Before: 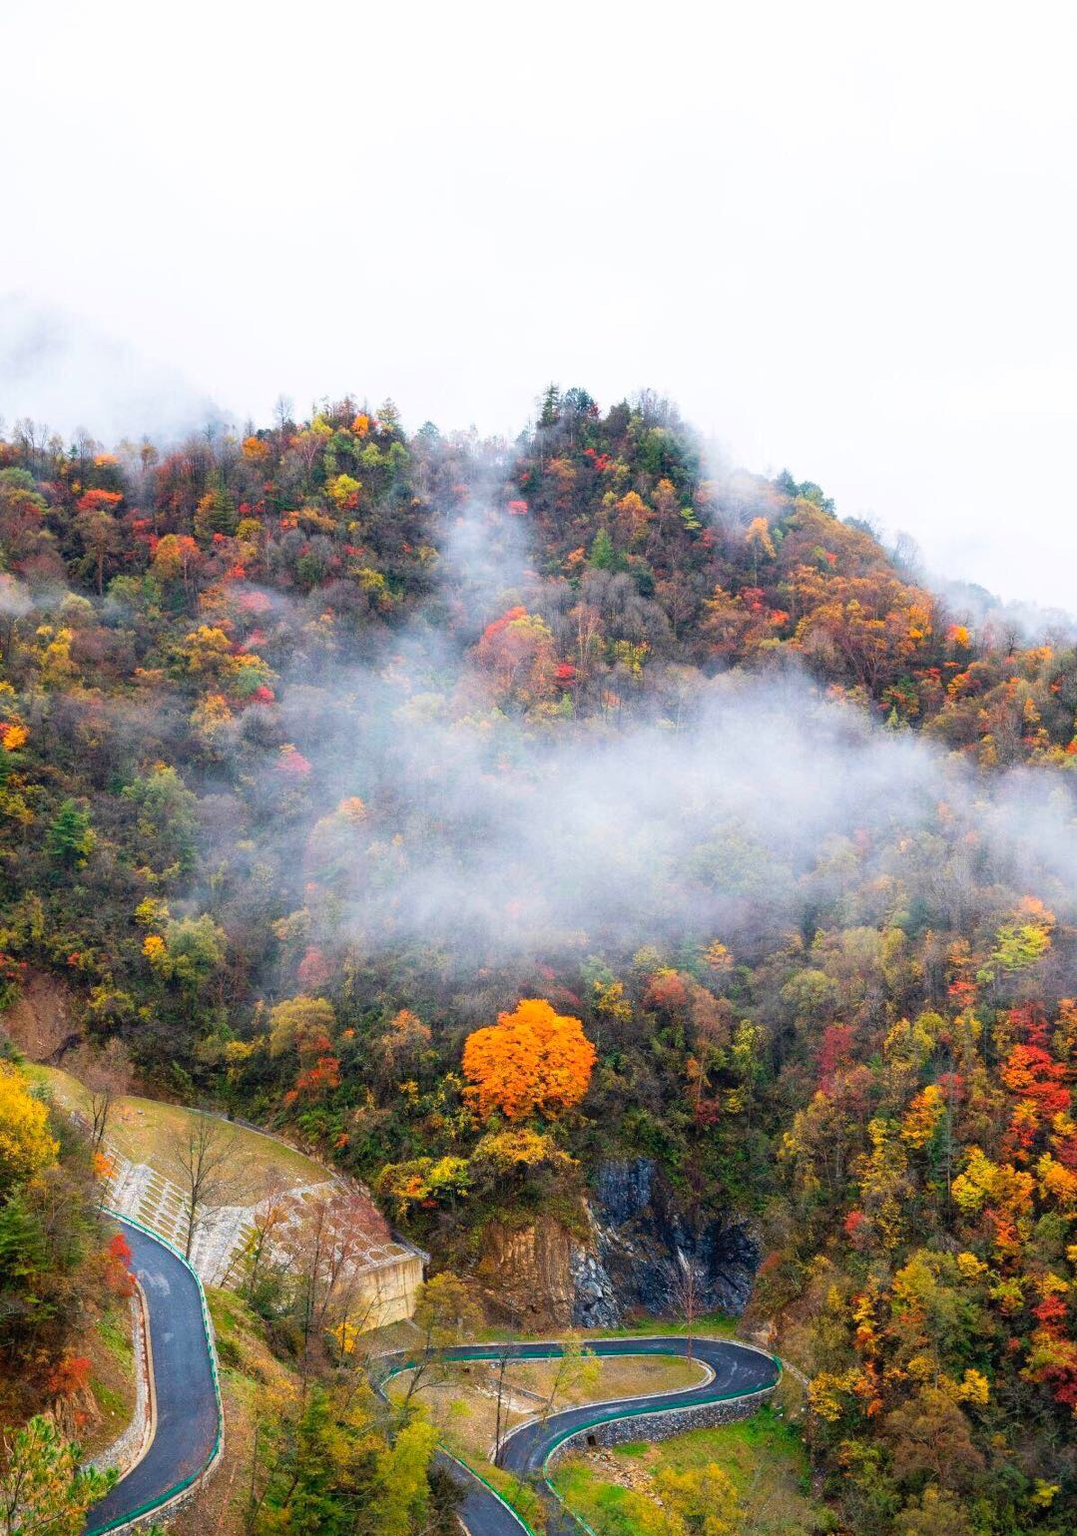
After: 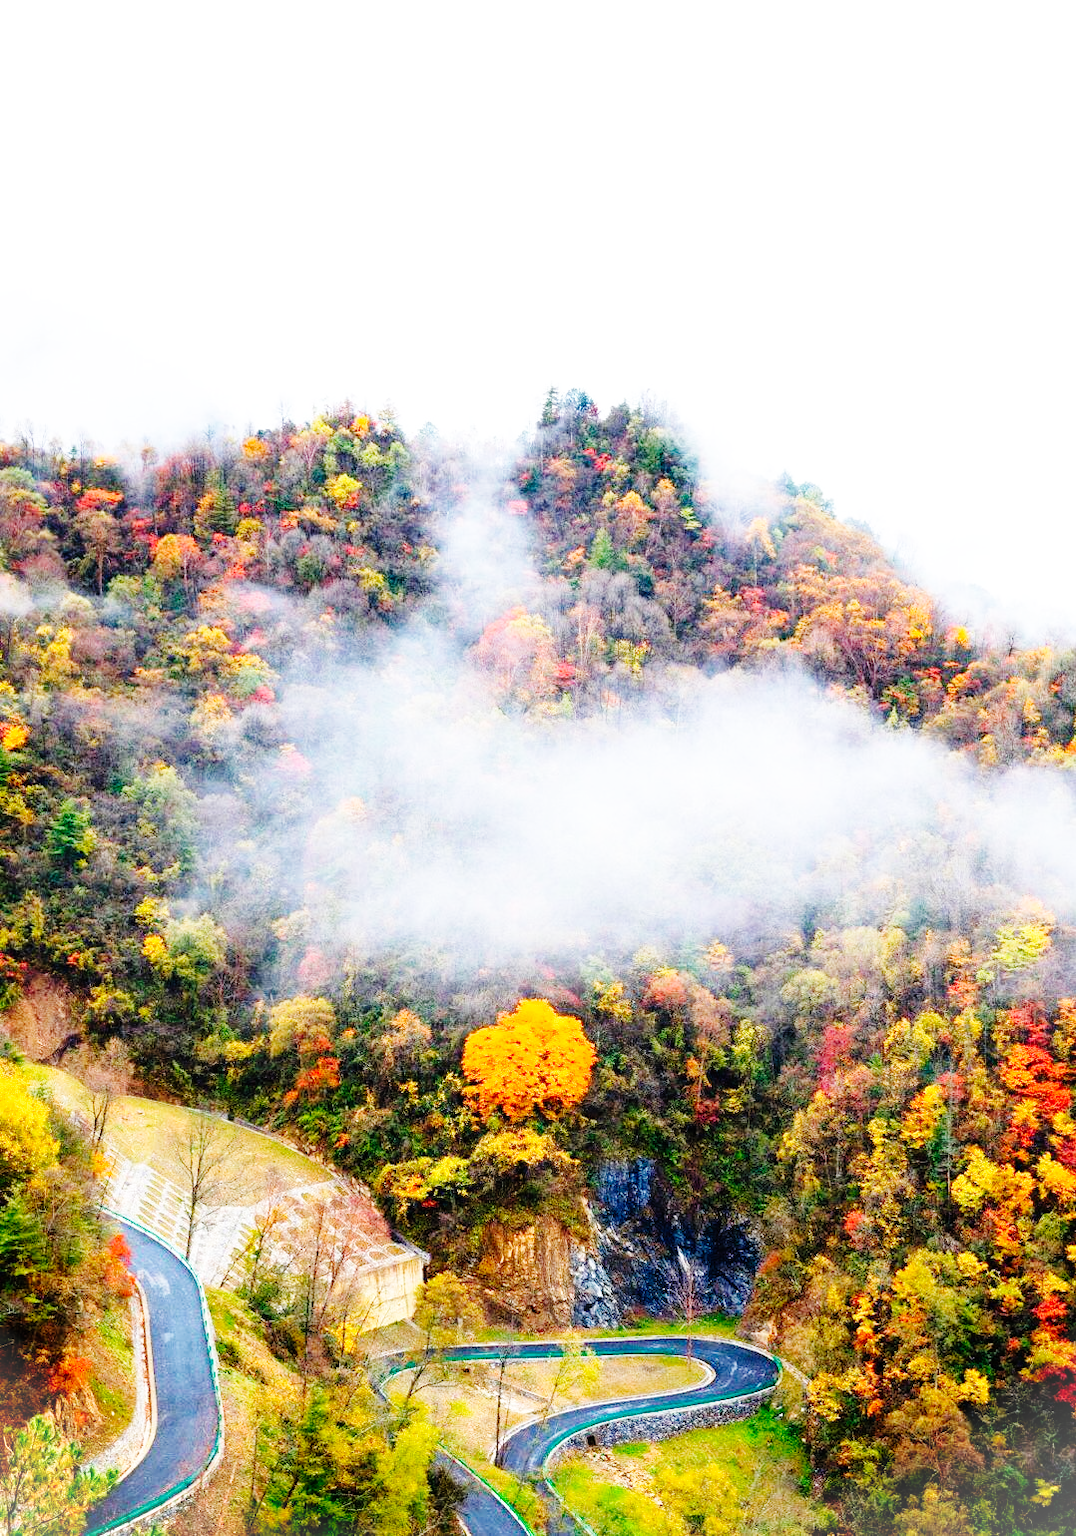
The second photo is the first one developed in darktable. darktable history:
vignetting: fall-off start 100%, brightness 0.3, saturation 0
base curve: curves: ch0 [(0, 0) (0, 0) (0.002, 0.001) (0.008, 0.003) (0.019, 0.011) (0.037, 0.037) (0.064, 0.11) (0.102, 0.232) (0.152, 0.379) (0.216, 0.524) (0.296, 0.665) (0.394, 0.789) (0.512, 0.881) (0.651, 0.945) (0.813, 0.986) (1, 1)], preserve colors none
